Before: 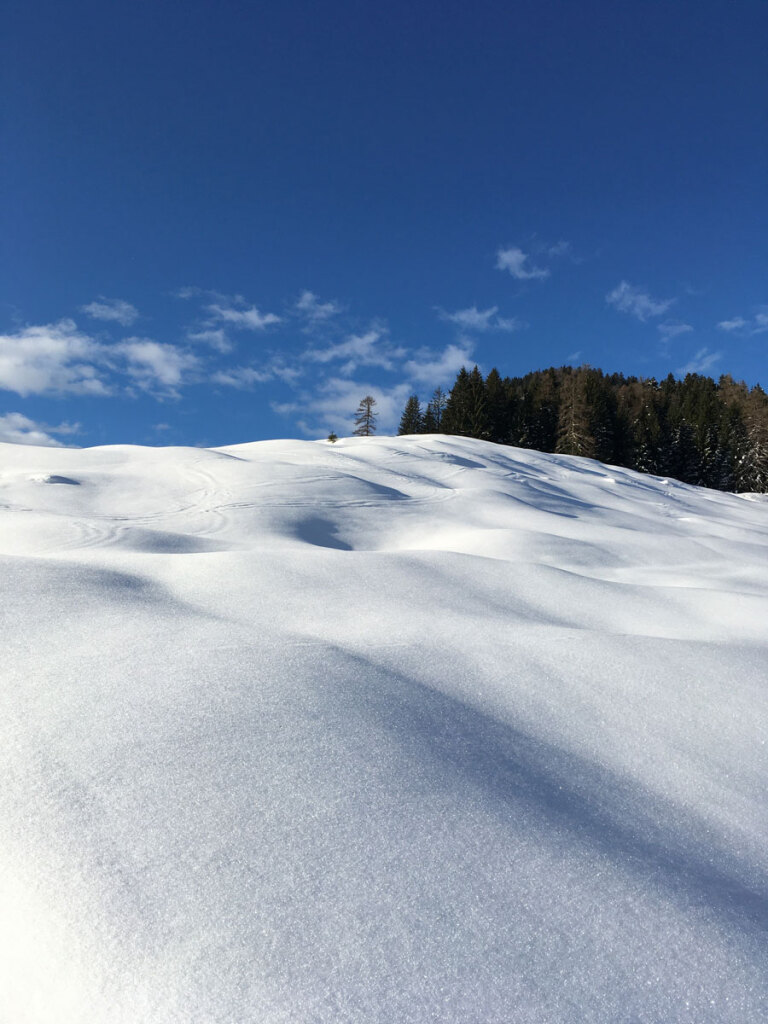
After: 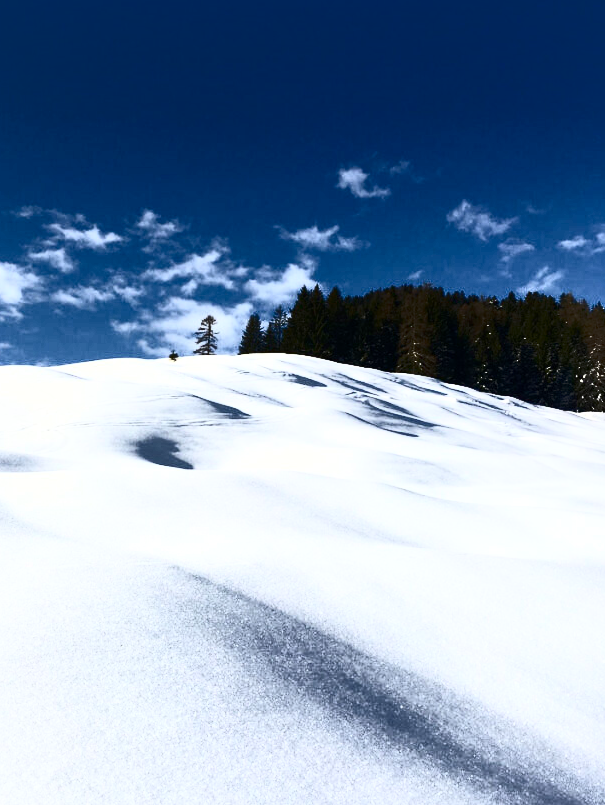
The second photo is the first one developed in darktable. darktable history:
shadows and highlights: shadows 62.66, white point adjustment 0.37, highlights -34.44, compress 83.82%
contrast brightness saturation: contrast 0.93, brightness 0.2
crop and rotate: left 20.74%, top 7.912%, right 0.375%, bottom 13.378%
local contrast: mode bilateral grid, contrast 10, coarseness 25, detail 115%, midtone range 0.2
